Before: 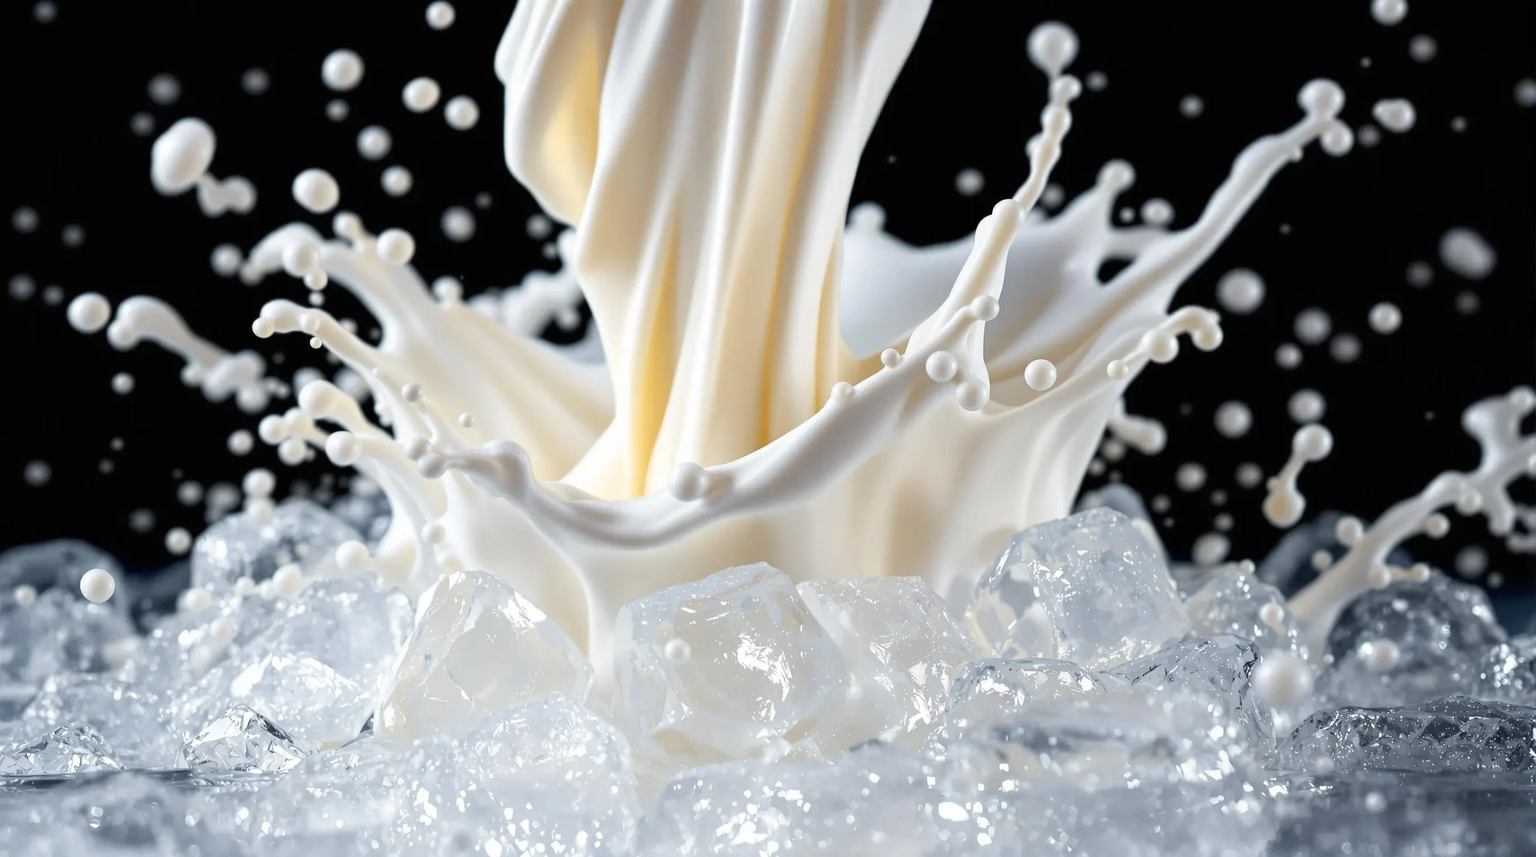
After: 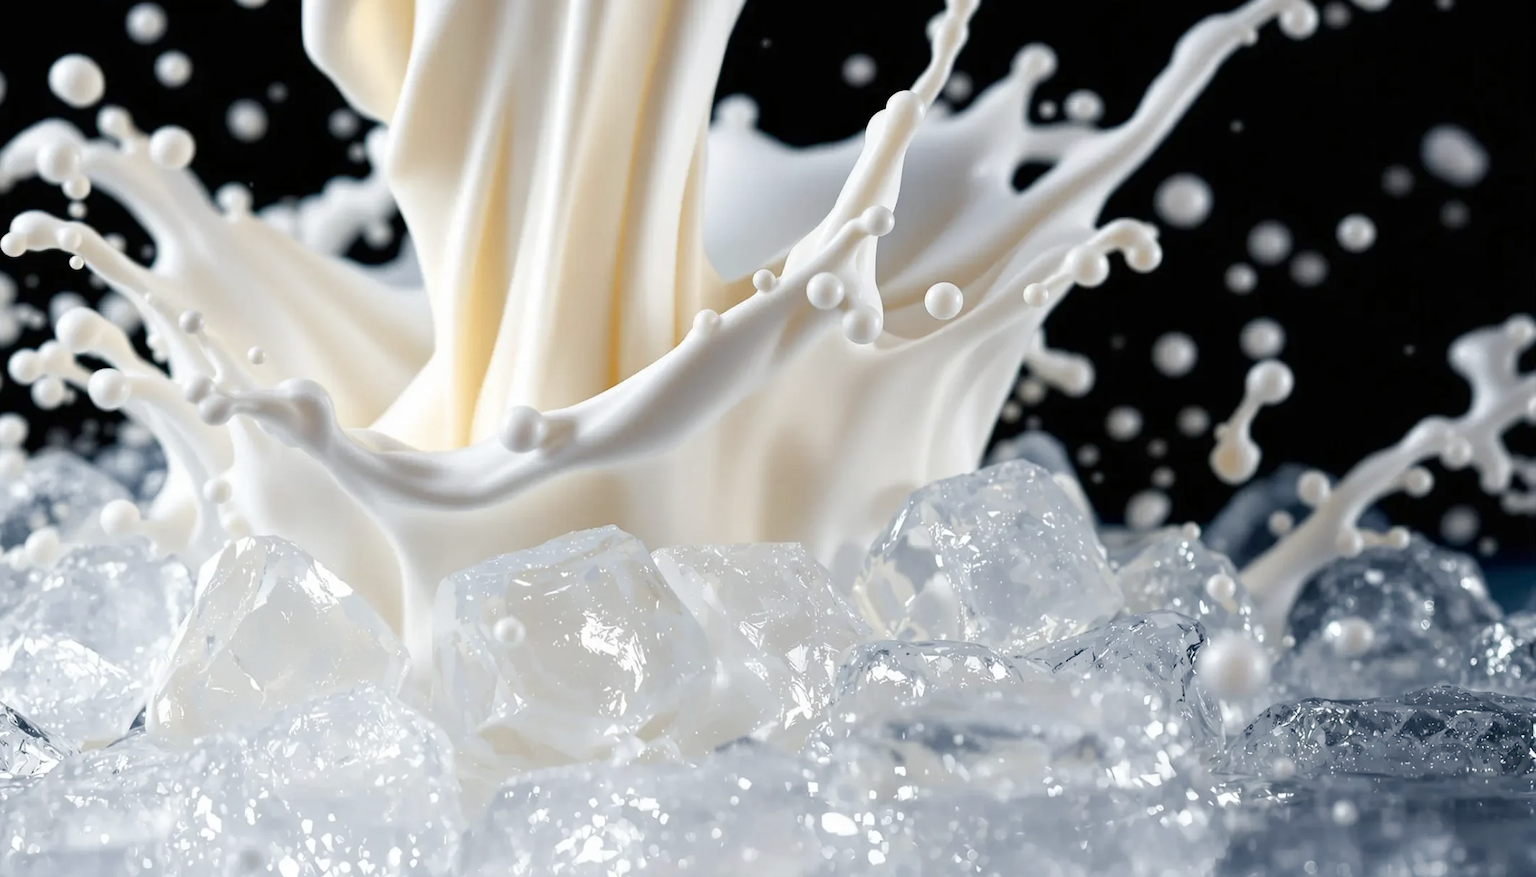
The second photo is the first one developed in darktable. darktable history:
crop: left 16.418%, top 14.442%
color balance rgb: perceptual saturation grading › global saturation 0.811%, perceptual saturation grading › highlights -34.225%, perceptual saturation grading › mid-tones 14.932%, perceptual saturation grading › shadows 48.741%
